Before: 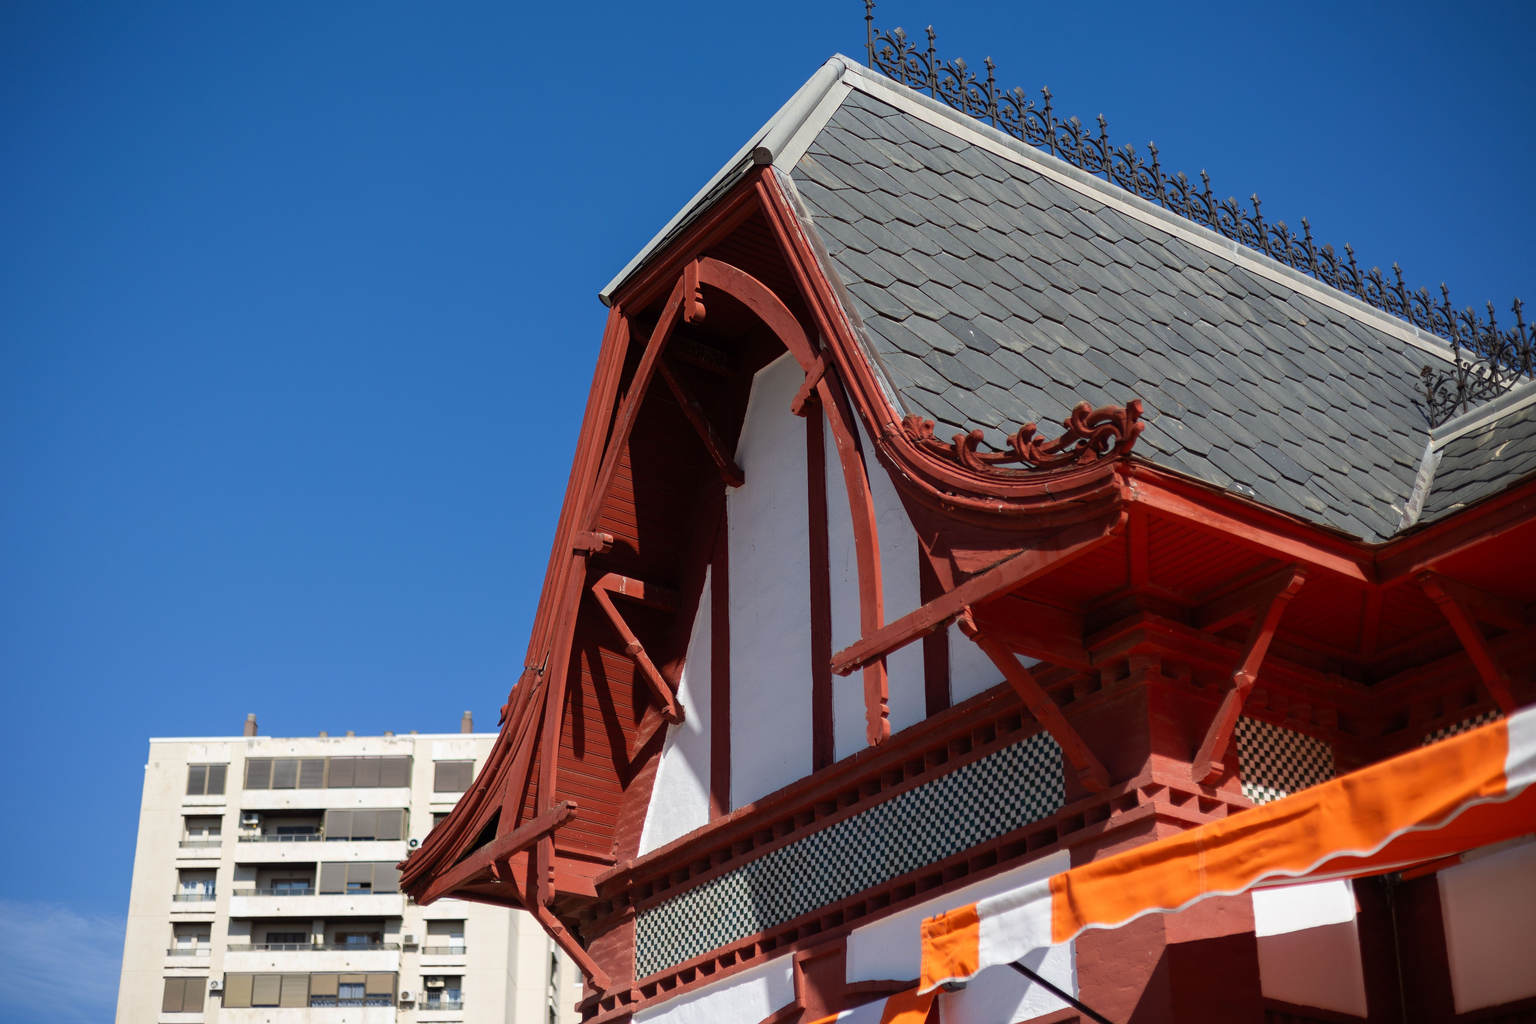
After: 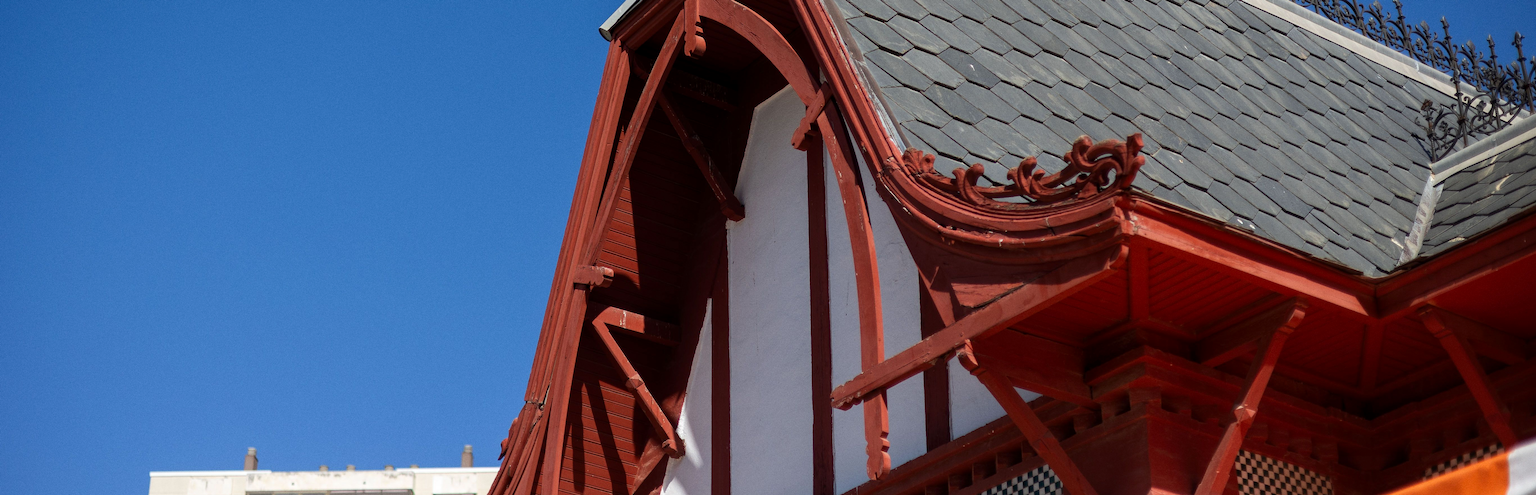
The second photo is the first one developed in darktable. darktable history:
local contrast: highlights 100%, shadows 100%, detail 120%, midtone range 0.2
color zones: curves: ch0 [(0.25, 0.5) (0.463, 0.627) (0.484, 0.637) (0.75, 0.5)]
crop and rotate: top 26.056%, bottom 25.543%
grain: coarseness 3.21 ISO
